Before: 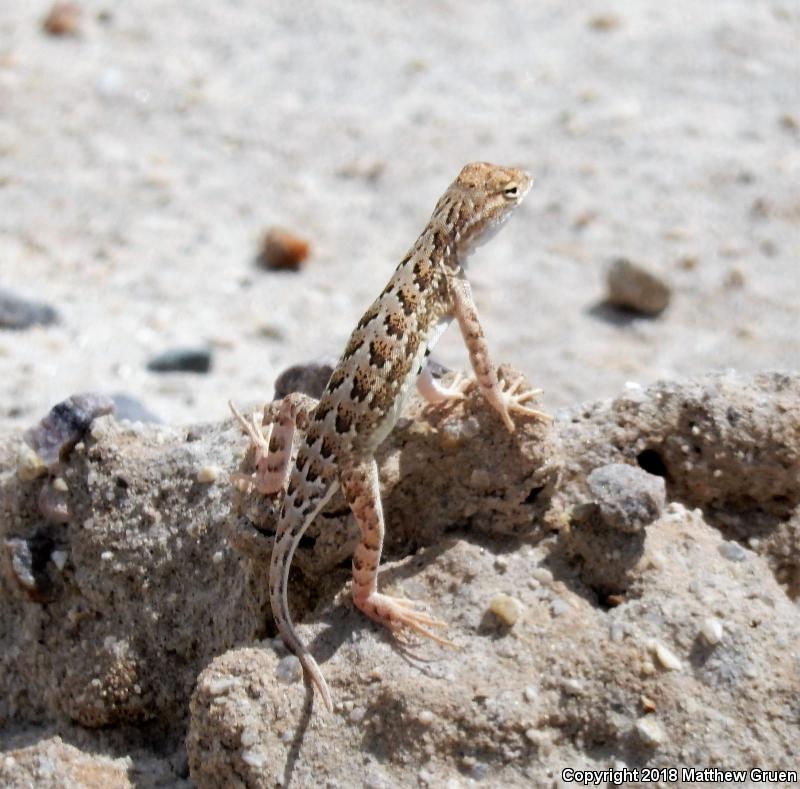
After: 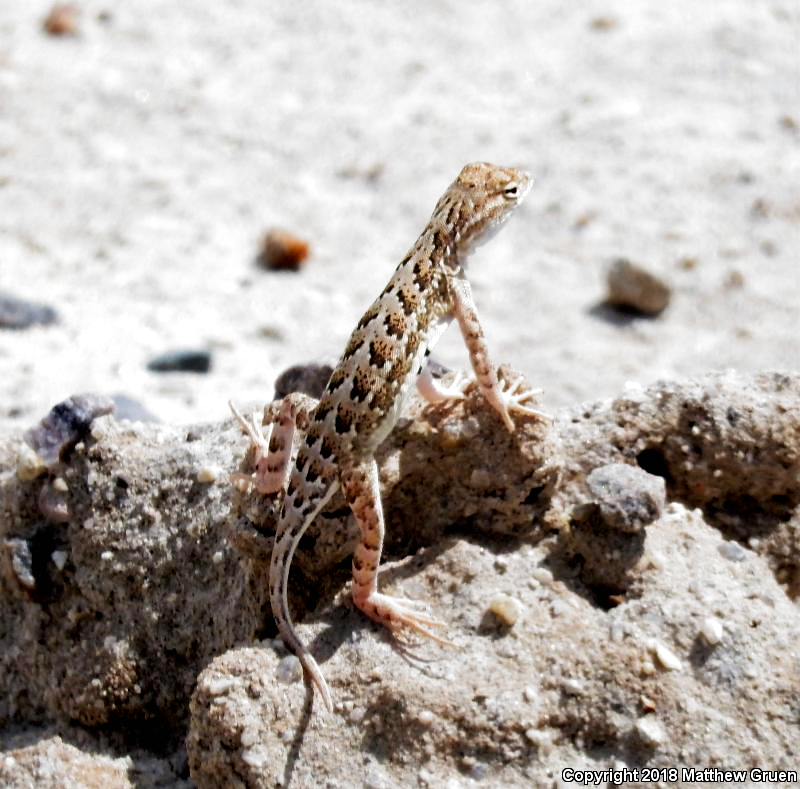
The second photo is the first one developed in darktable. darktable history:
filmic rgb: black relative exposure -8.2 EV, white relative exposure 2.2 EV, threshold 3 EV, hardness 7.11, latitude 75%, contrast 1.325, highlights saturation mix -2%, shadows ↔ highlights balance 30%, preserve chrominance no, color science v5 (2021), contrast in shadows safe, contrast in highlights safe, enable highlight reconstruction true
